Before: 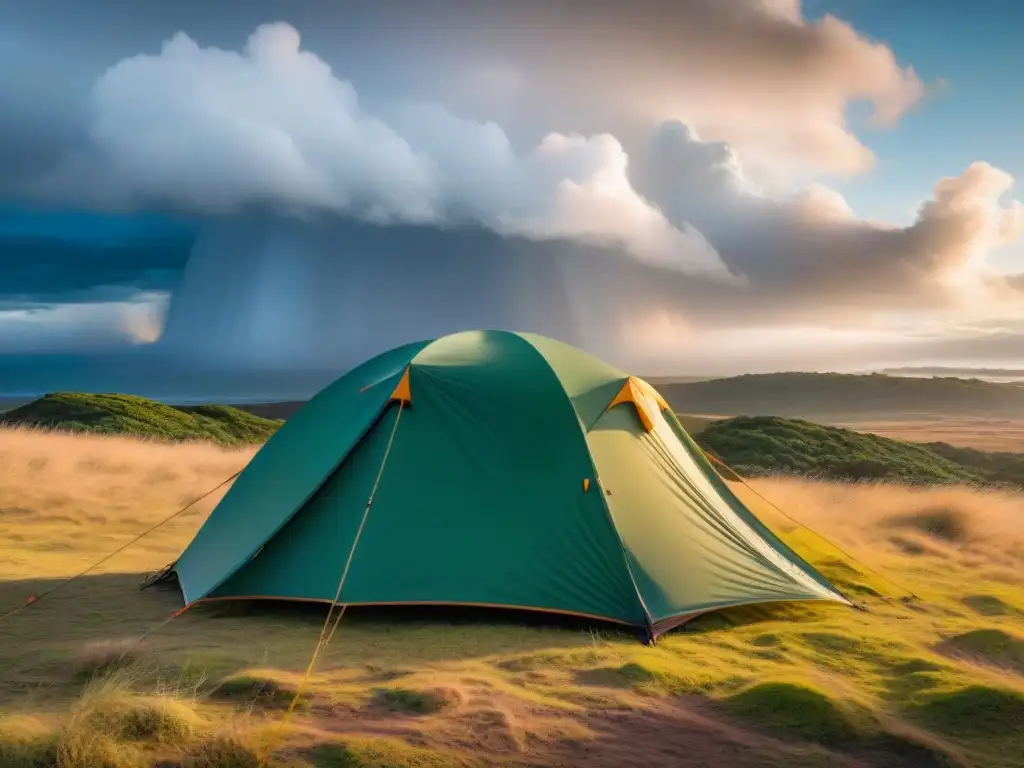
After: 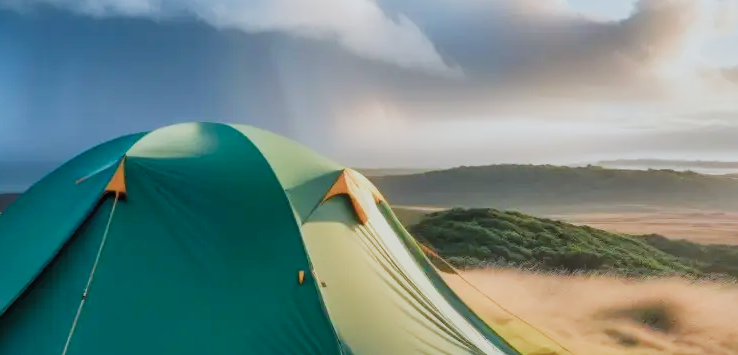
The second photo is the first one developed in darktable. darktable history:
crop and rotate: left 27.832%, top 27.141%, bottom 26.627%
tone equalizer: -8 EV -0.379 EV, -7 EV -0.365 EV, -6 EV -0.332 EV, -5 EV -0.246 EV, -3 EV 0.22 EV, -2 EV 0.351 EV, -1 EV 0.377 EV, +0 EV 0.406 EV, smoothing diameter 24.92%, edges refinement/feathering 9.93, preserve details guided filter
filmic rgb: black relative exposure -7.99 EV, white relative exposure 4 EV, hardness 4.2, contrast 0.994, color science v5 (2021), contrast in shadows safe, contrast in highlights safe
color calibration: illuminant F (fluorescent), F source F9 (Cool White Deluxe 4150 K) – high CRI, x 0.374, y 0.373, temperature 4154.52 K
